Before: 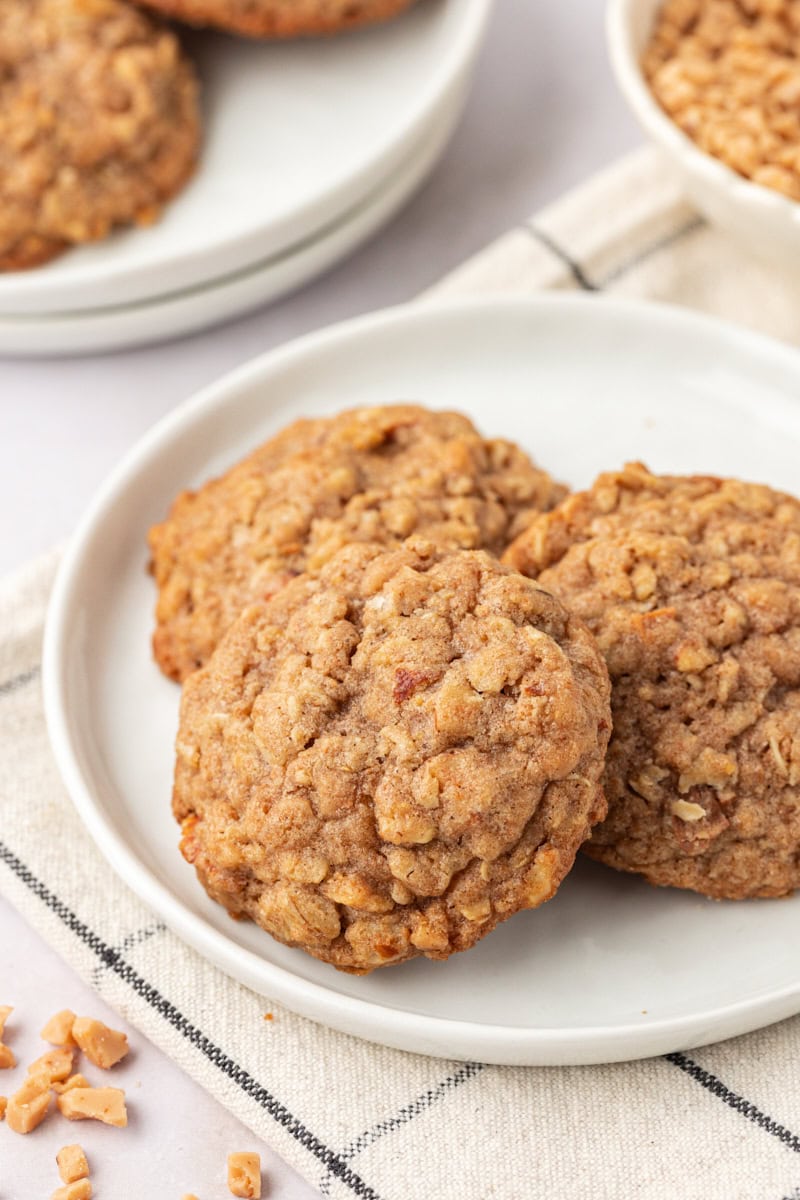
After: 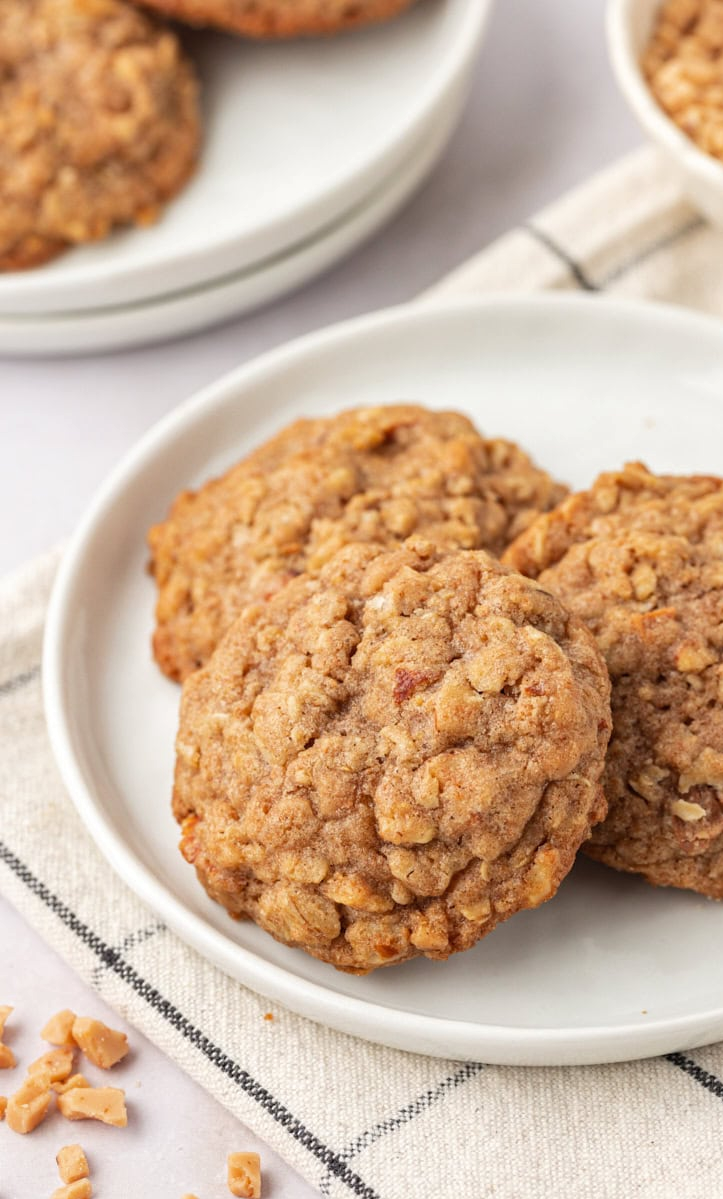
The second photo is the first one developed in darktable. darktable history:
local contrast: mode bilateral grid, contrast 15, coarseness 36, detail 104%, midtone range 0.2
crop: right 9.515%, bottom 0.037%
shadows and highlights: shadows 25.55, highlights -24.35
